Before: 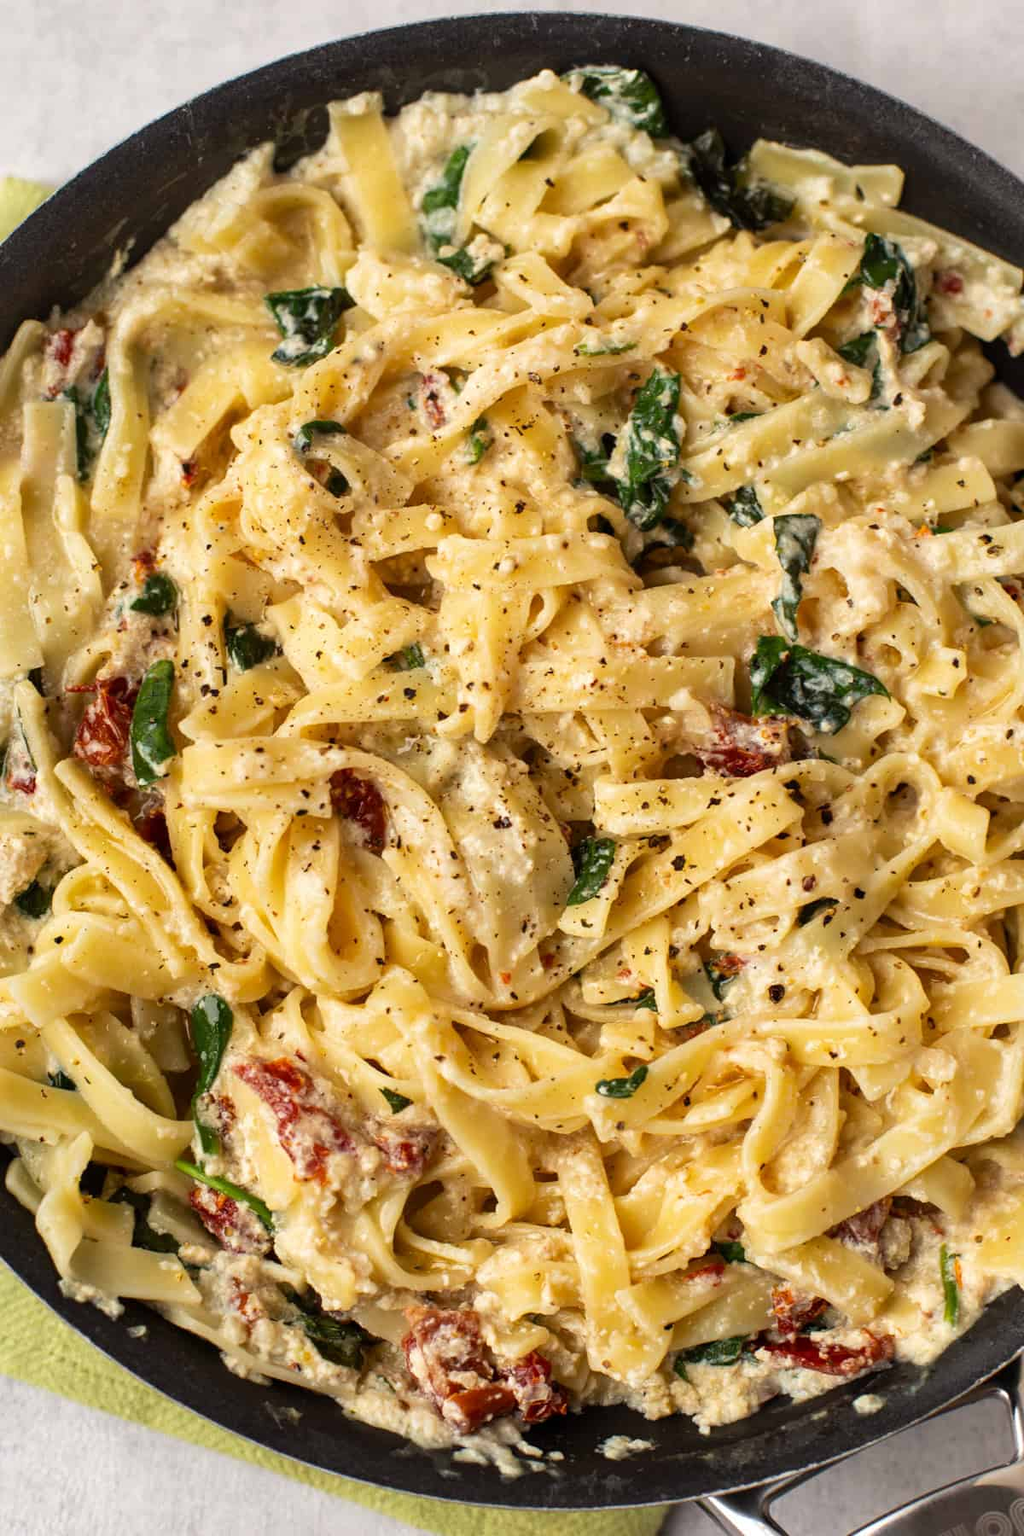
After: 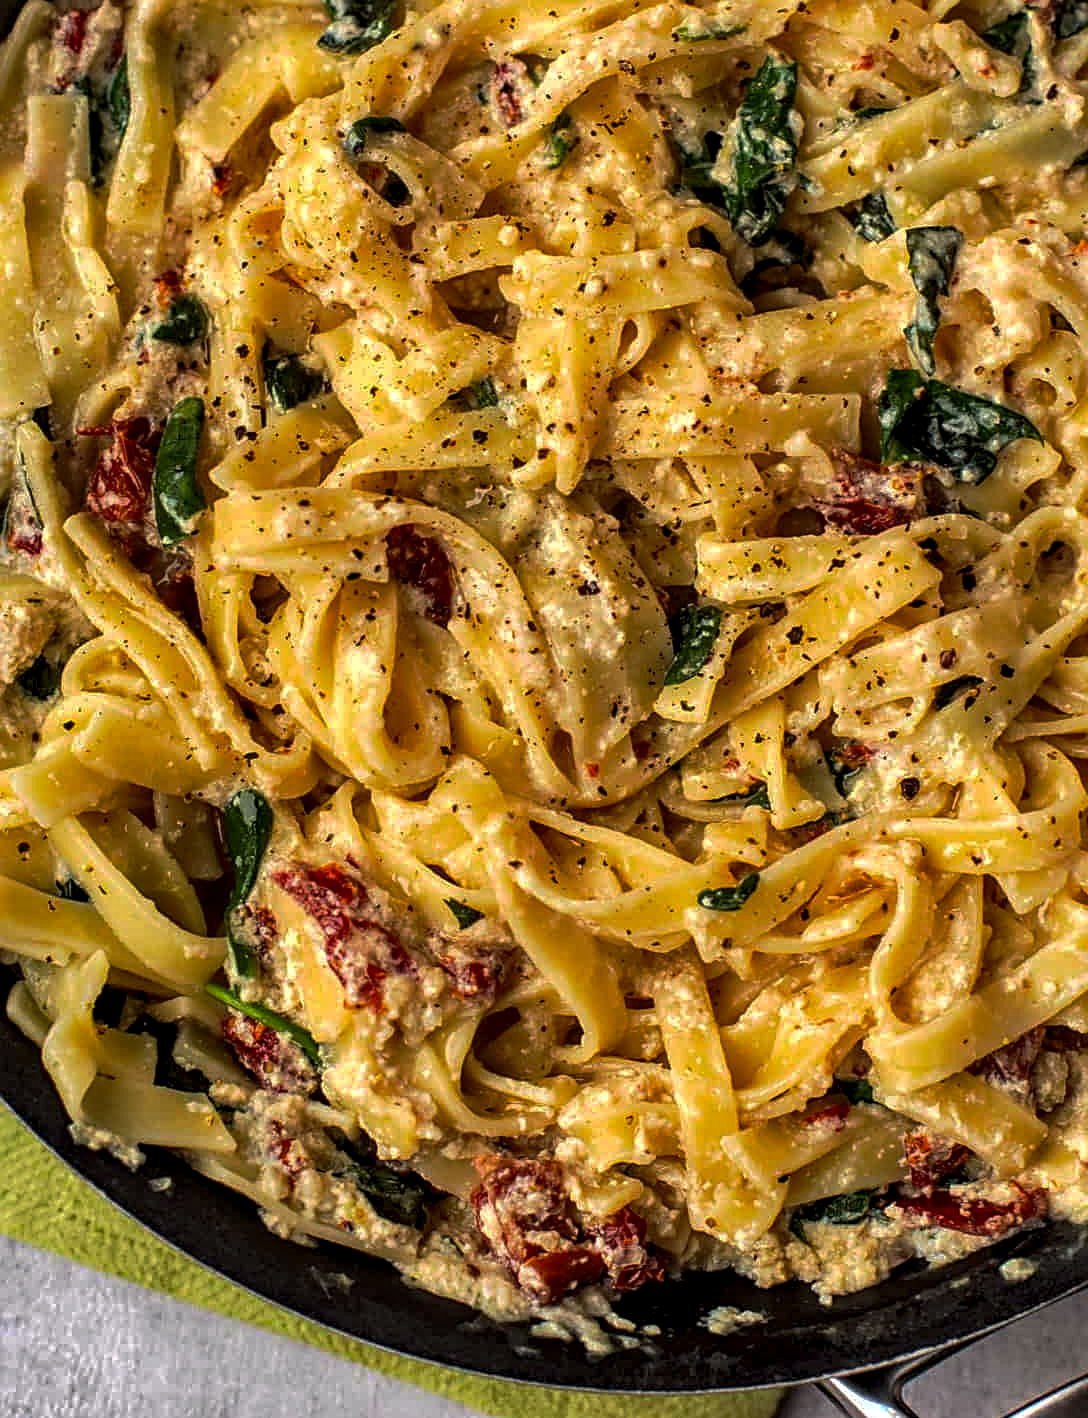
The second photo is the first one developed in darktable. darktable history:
exposure: compensate exposure bias true, compensate highlight preservation false
sharpen: on, module defaults
tone curve: curves: ch0 [(0, 0) (0.003, 0.029) (0.011, 0.034) (0.025, 0.044) (0.044, 0.057) (0.069, 0.07) (0.1, 0.084) (0.136, 0.104) (0.177, 0.127) (0.224, 0.156) (0.277, 0.192) (0.335, 0.236) (0.399, 0.284) (0.468, 0.339) (0.543, 0.393) (0.623, 0.454) (0.709, 0.541) (0.801, 0.65) (0.898, 0.766) (1, 1)], preserve colors none
contrast brightness saturation: contrast 0.071, brightness 0.077, saturation 0.179
haze removal: strength 0.301, distance 0.252, compatibility mode true, adaptive false
crop: top 20.894%, right 9.323%, bottom 0.288%
local contrast: detail 150%
shadows and highlights: radius 106.33, shadows 23.28, highlights -58.58, low approximation 0.01, soften with gaussian
